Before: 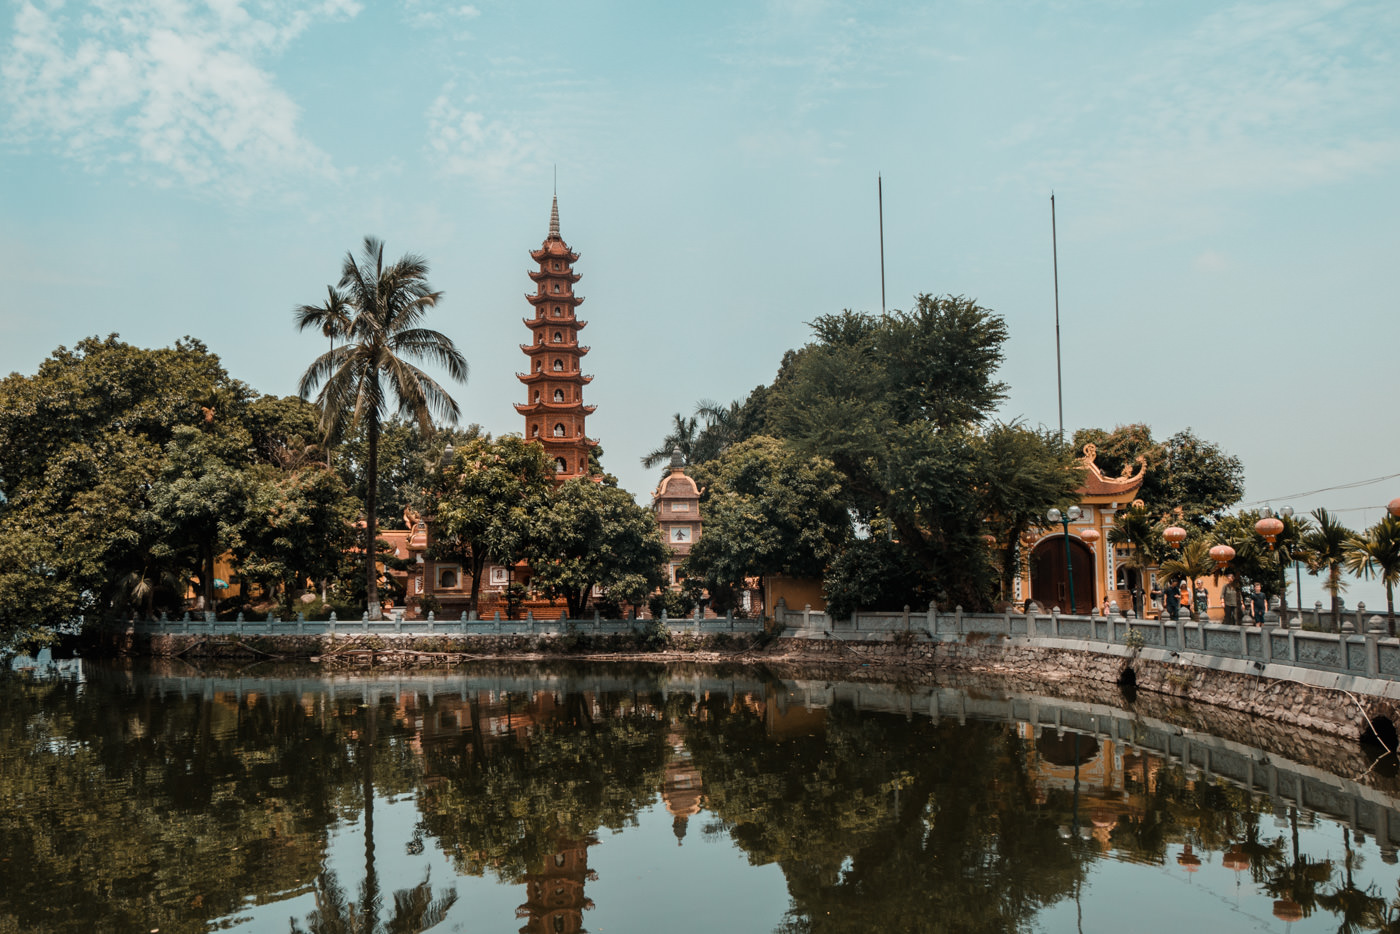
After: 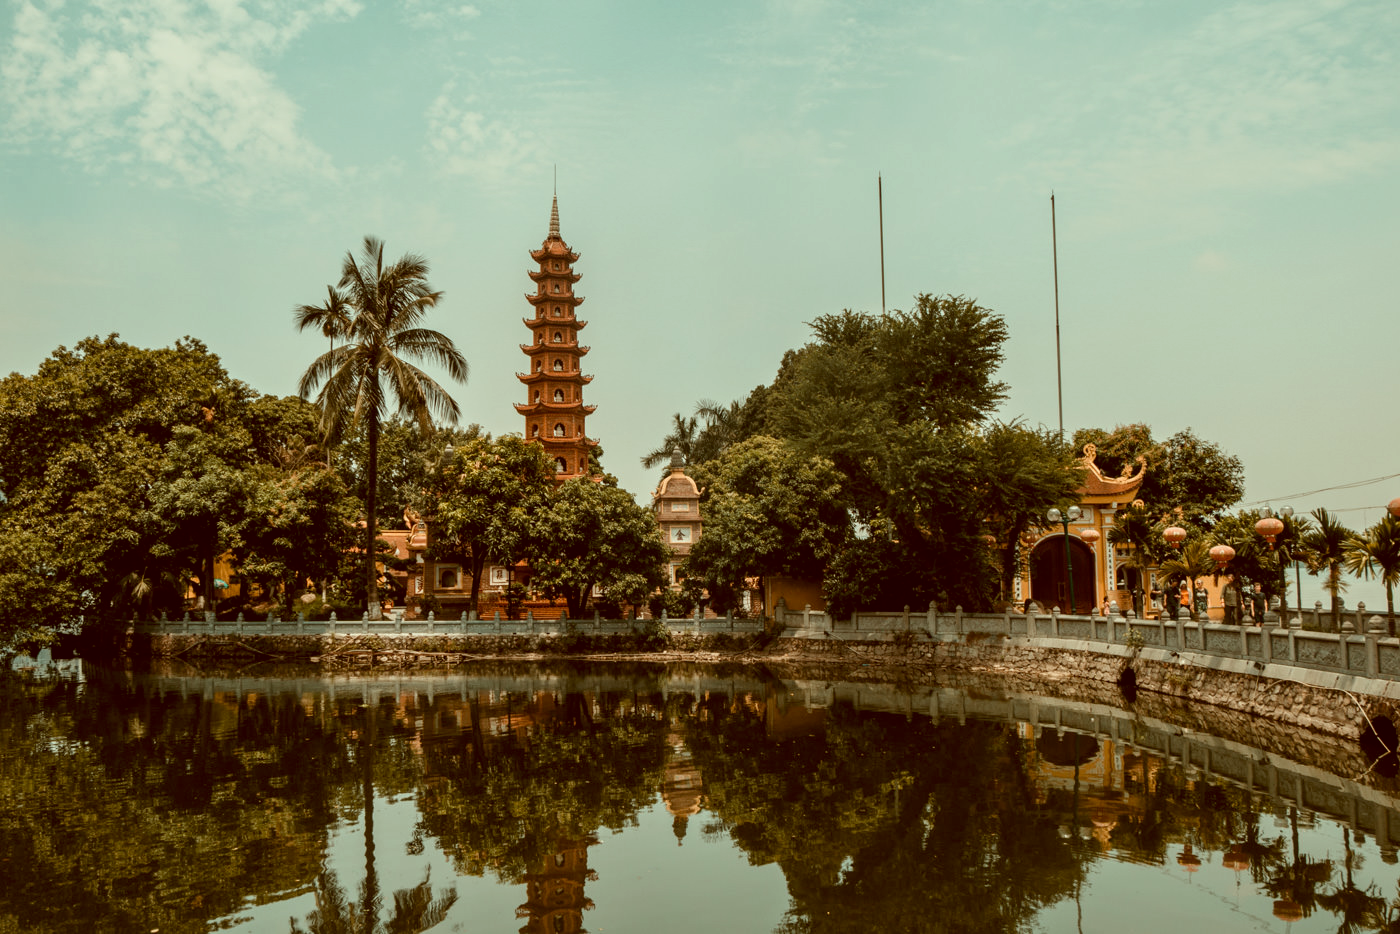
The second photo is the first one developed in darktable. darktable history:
local contrast: highlights 100%, shadows 100%, detail 120%, midtone range 0.2
color correction: highlights a* -5.94, highlights b* 9.48, shadows a* 10.12, shadows b* 23.94
